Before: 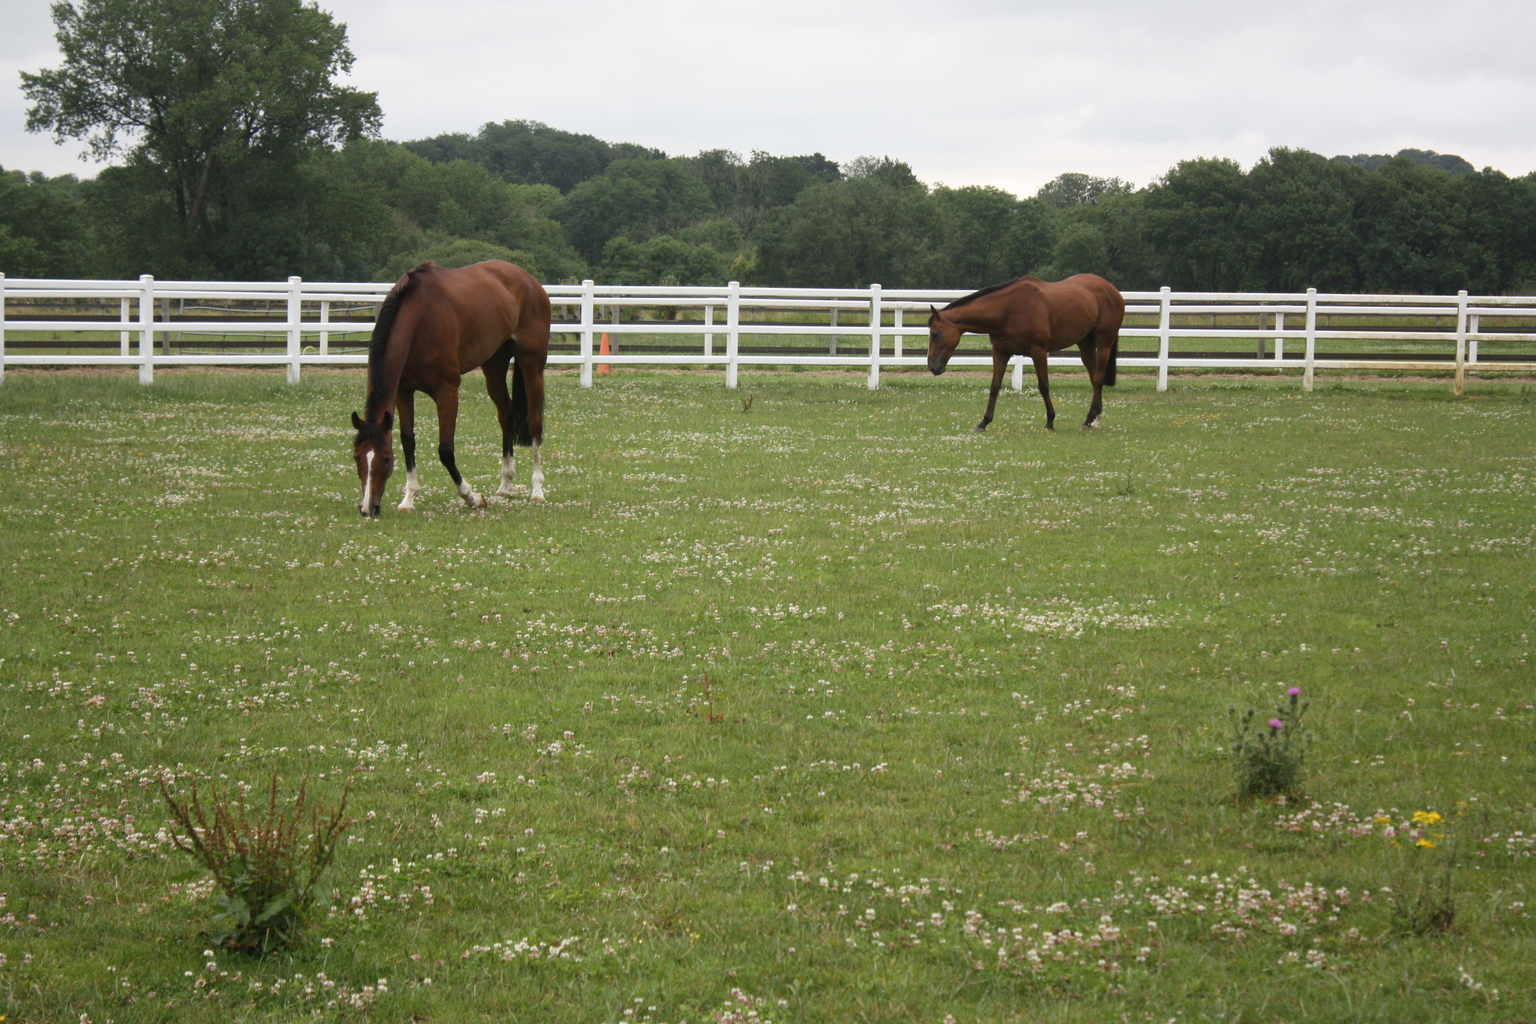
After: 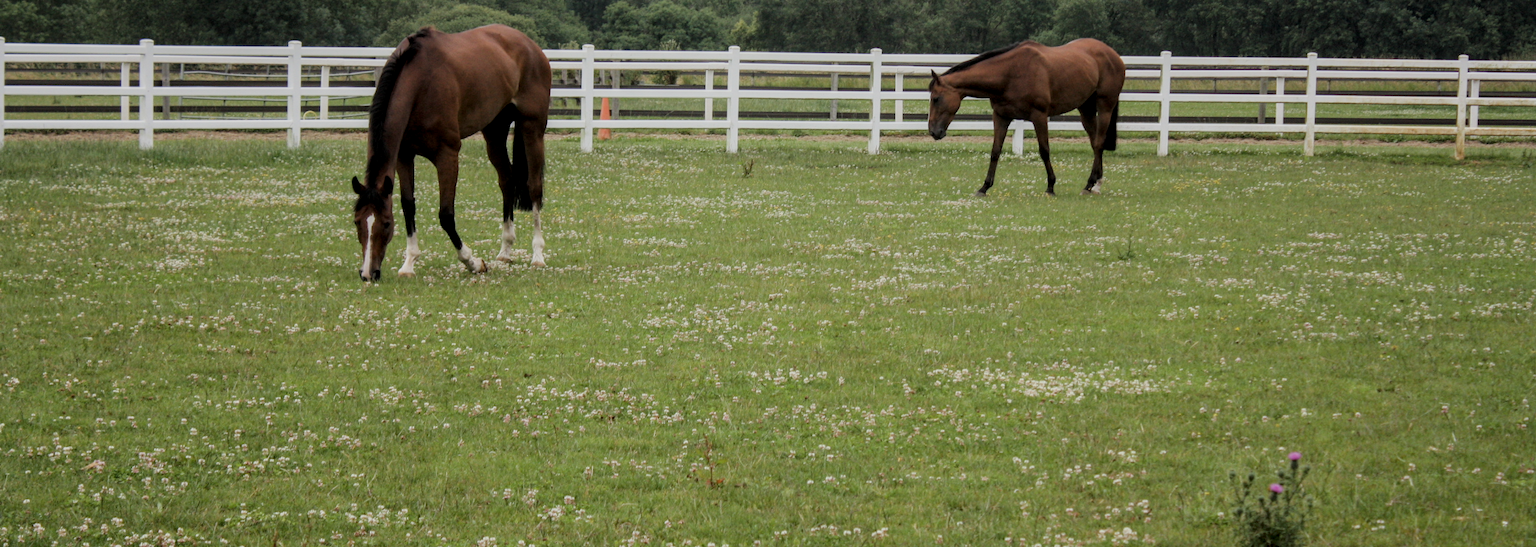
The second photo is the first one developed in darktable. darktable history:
filmic rgb: black relative exposure -6.98 EV, white relative exposure 5.63 EV, hardness 2.86
crop and rotate: top 23.043%, bottom 23.437%
local contrast: detail 130%
